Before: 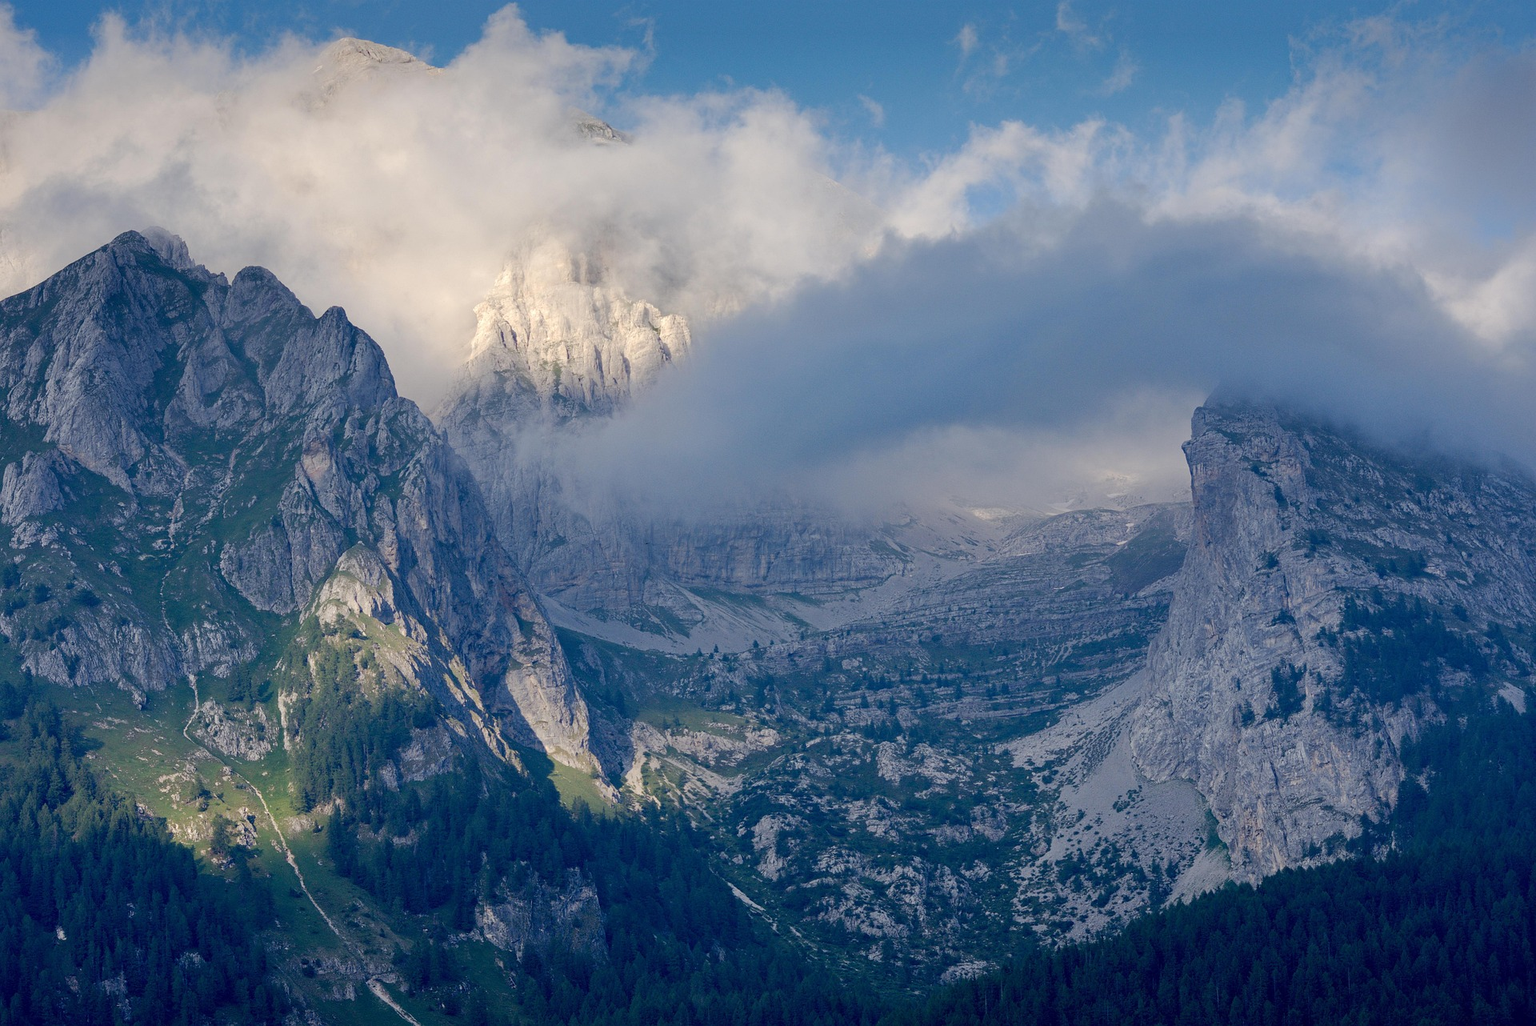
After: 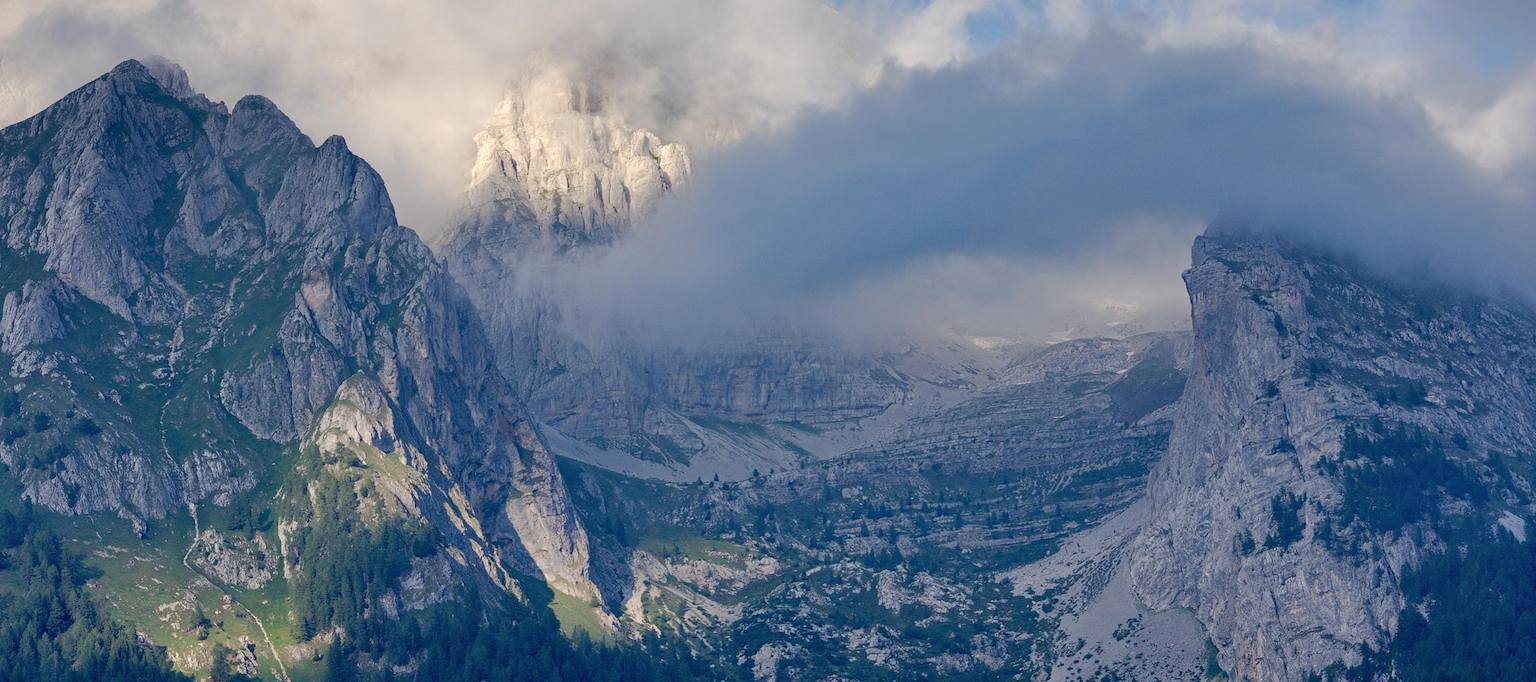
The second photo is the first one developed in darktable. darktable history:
shadows and highlights: shadows 37.27, highlights -28.18, soften with gaussian
crop: top 16.727%, bottom 16.727%
